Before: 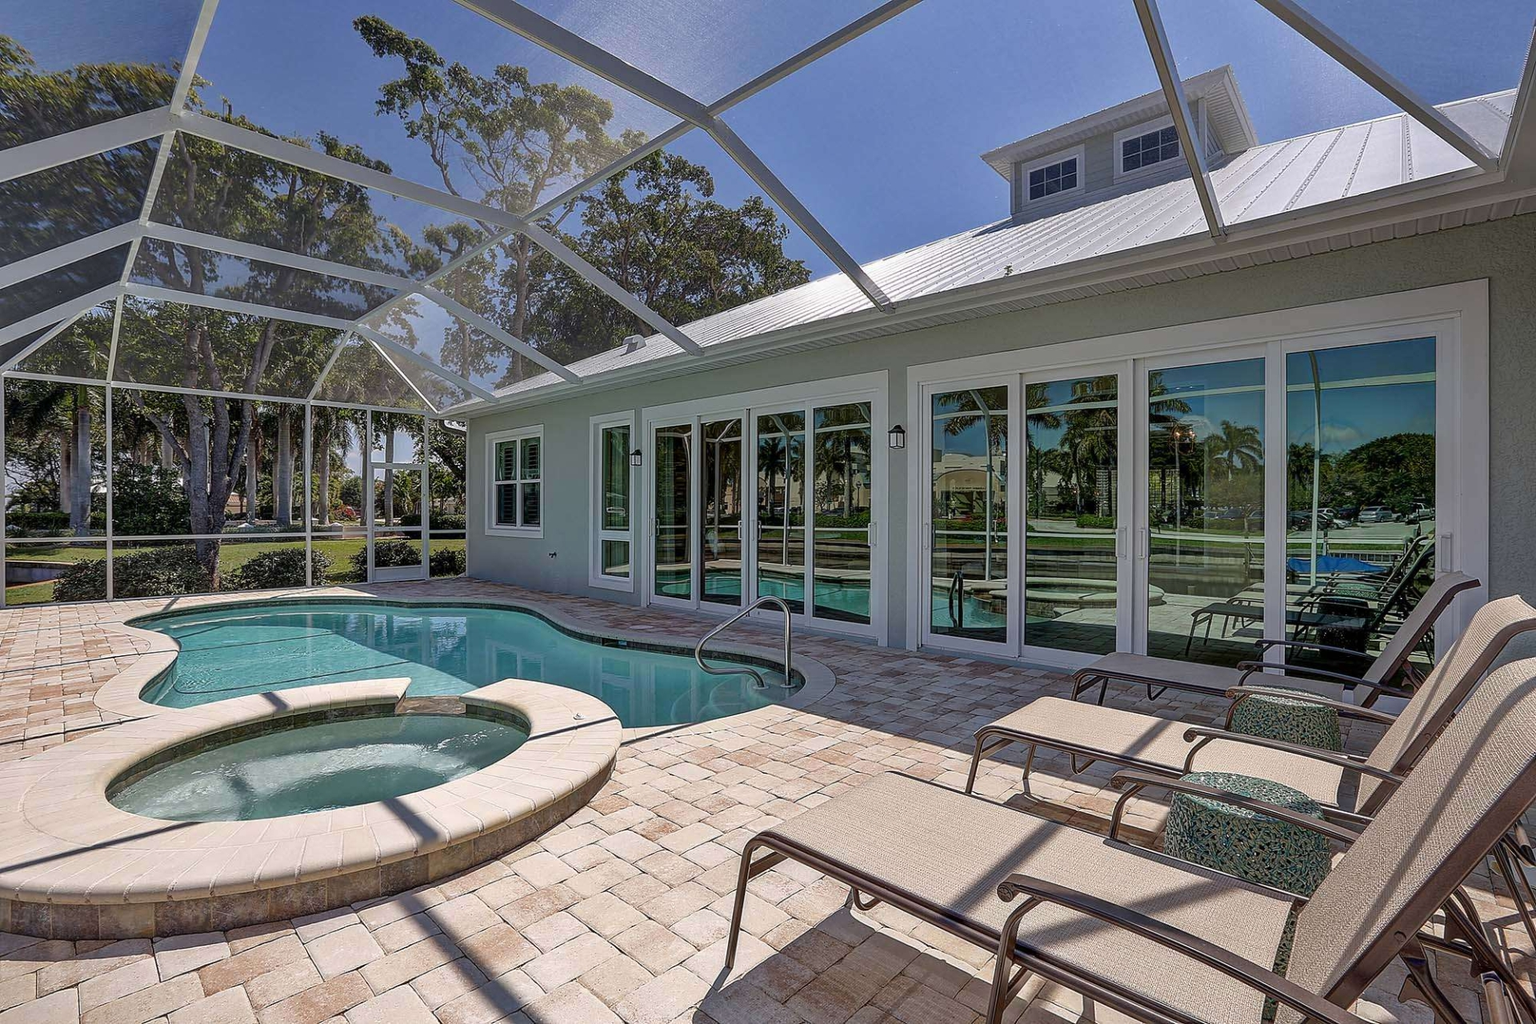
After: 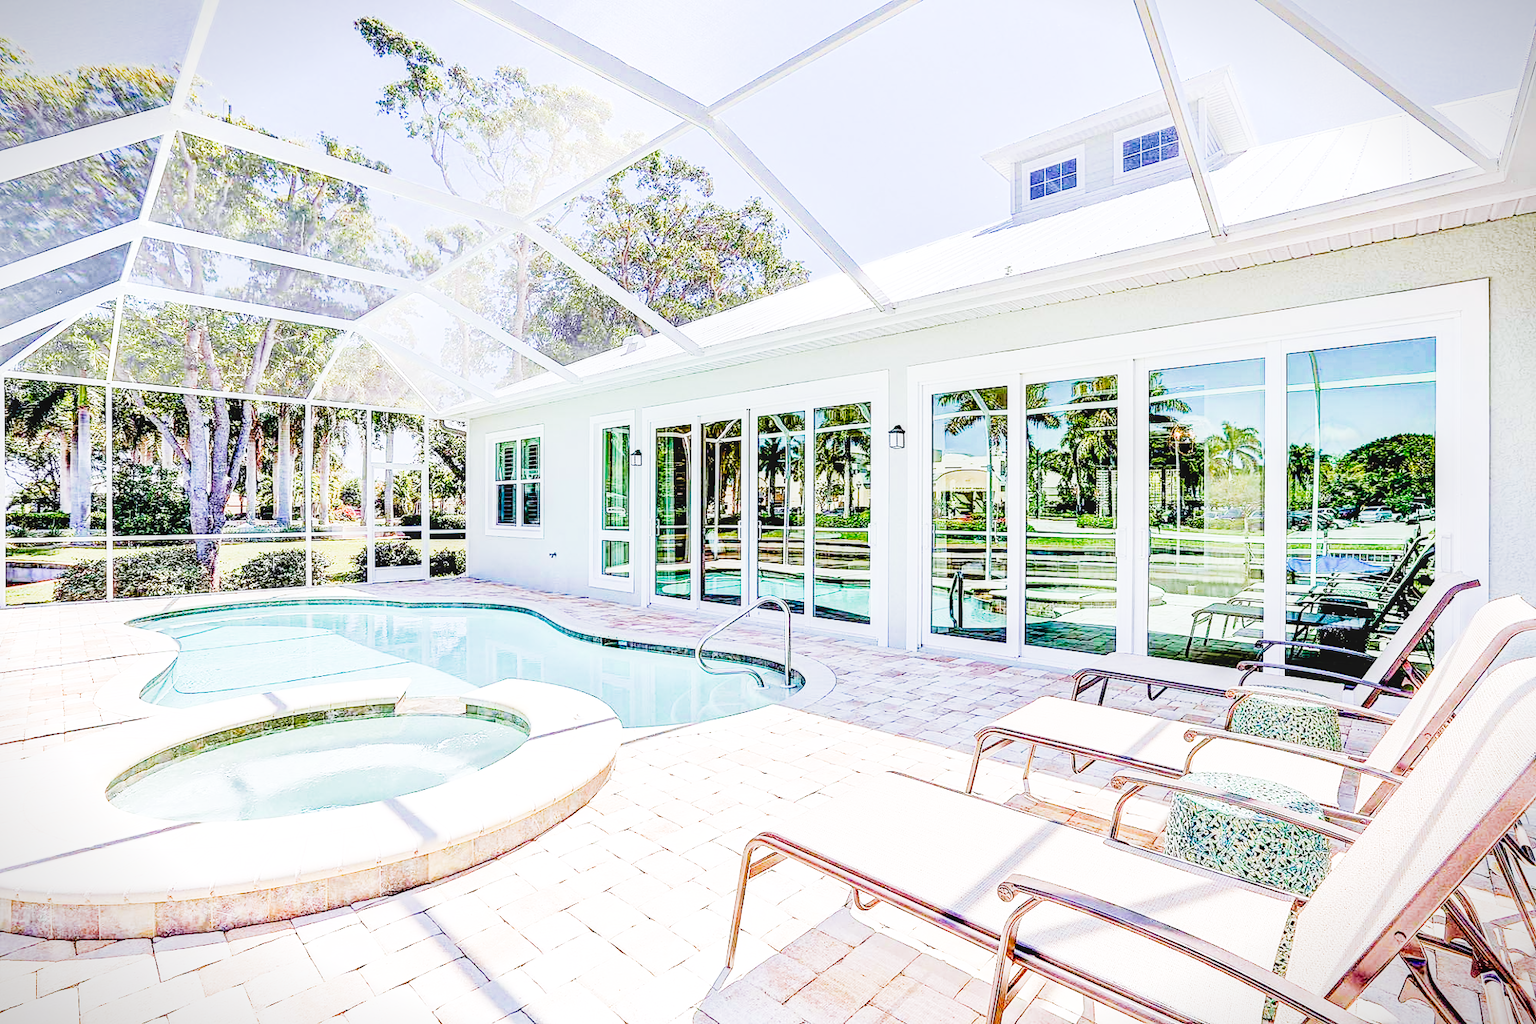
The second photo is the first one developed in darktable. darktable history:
tone curve: curves: ch0 [(0, 0) (0.004, 0) (0.133, 0.071) (0.325, 0.456) (0.832, 0.957) (1, 1)], preserve colors none
tone equalizer: -8 EV -0.435 EV, -7 EV -0.423 EV, -6 EV -0.355 EV, -5 EV -0.211 EV, -3 EV 0.228 EV, -2 EV 0.34 EV, -1 EV 0.392 EV, +0 EV 0.399 EV
filmic rgb: black relative exposure -7.21 EV, white relative exposure 5.38 EV, hardness 3.02
color balance rgb: highlights gain › luminance 16.353%, highlights gain › chroma 2.881%, highlights gain › hue 259.92°, perceptual saturation grading › global saturation 0.535%, perceptual saturation grading › highlights -17.215%, perceptual saturation grading › mid-tones 32.956%, perceptual saturation grading › shadows 50.363%, contrast 3.948%
exposure: black level correction 0, exposure 1.993 EV, compensate exposure bias true, compensate highlight preservation false
local contrast: on, module defaults
velvia: on, module defaults
vignetting: fall-off start 100.93%, saturation 0.001, width/height ratio 1.305, unbound false
